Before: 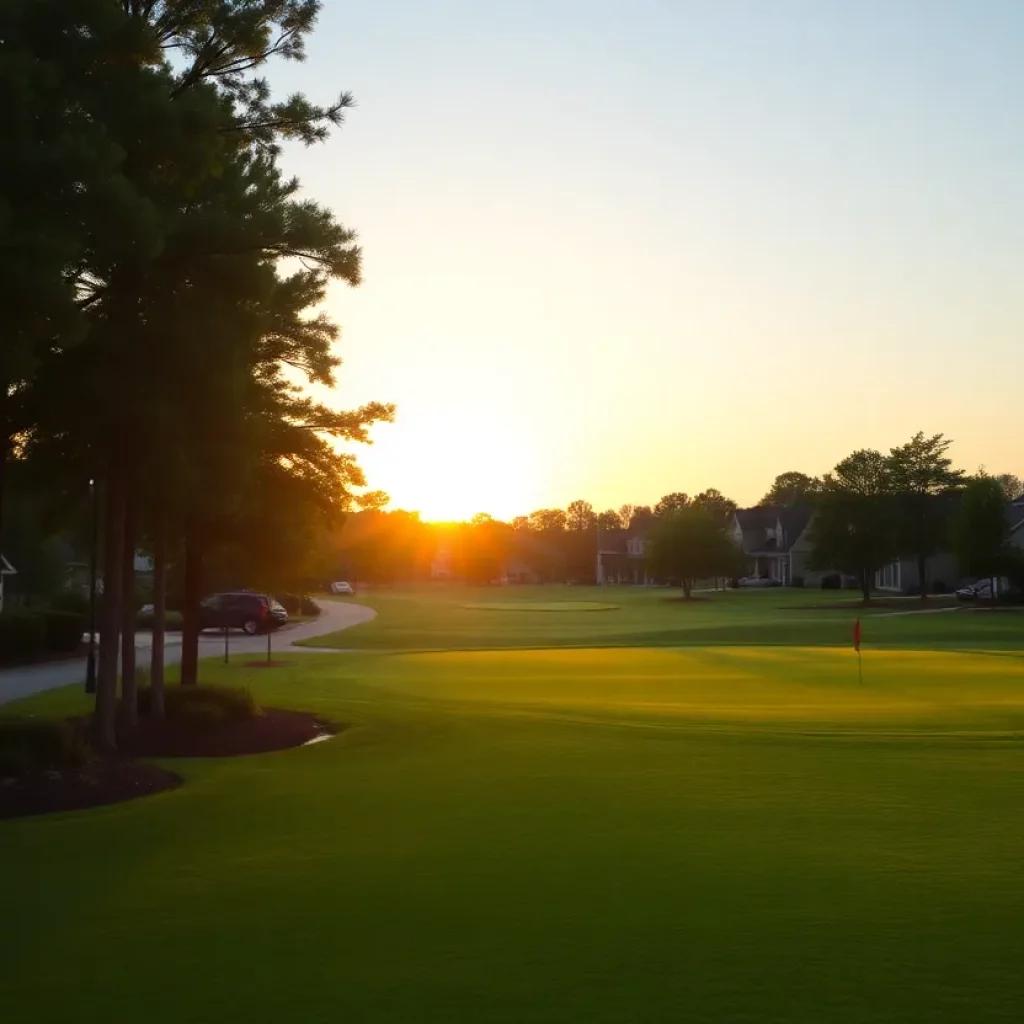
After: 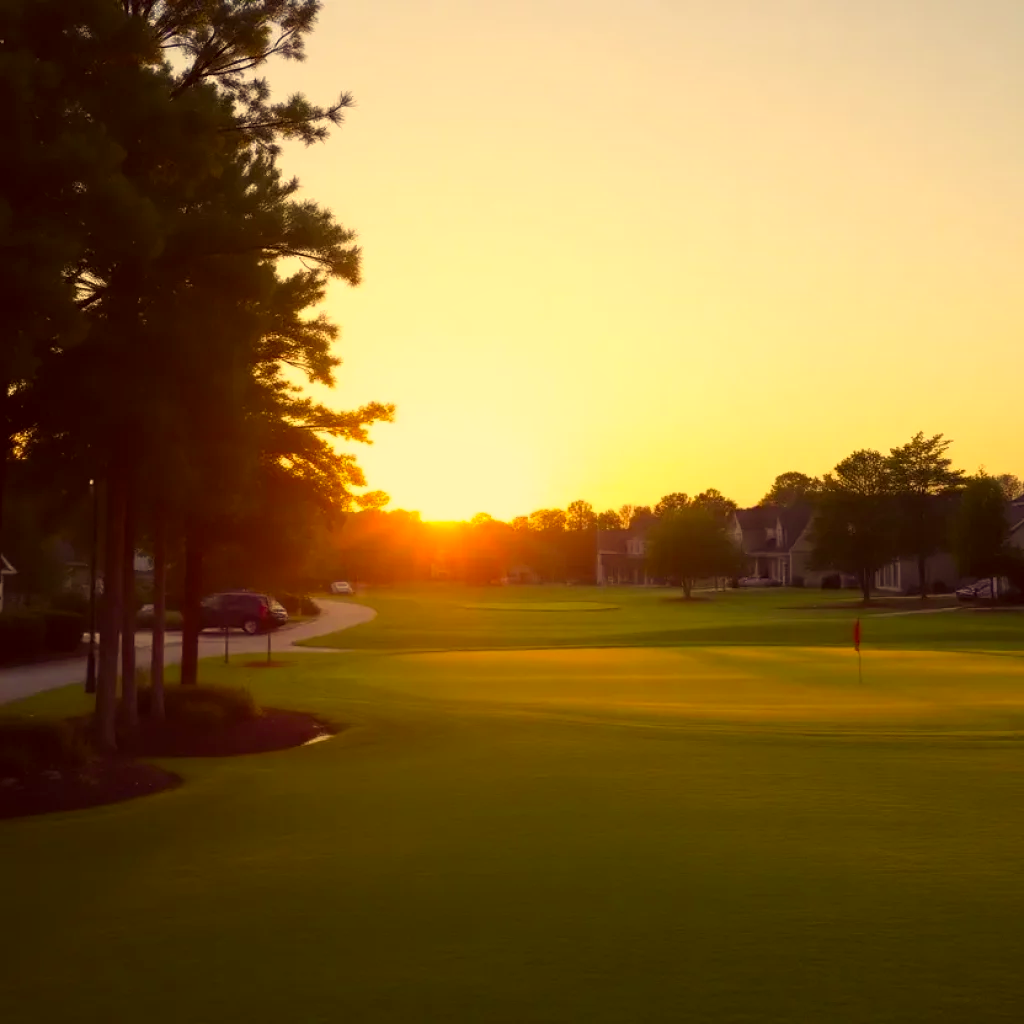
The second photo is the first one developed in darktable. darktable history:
levels: levels [0.018, 0.493, 1]
local contrast: mode bilateral grid, contrast 99, coarseness 100, detail 89%, midtone range 0.2
color correction: highlights a* 9.88, highlights b* 39.31, shadows a* 13.93, shadows b* 3.37
